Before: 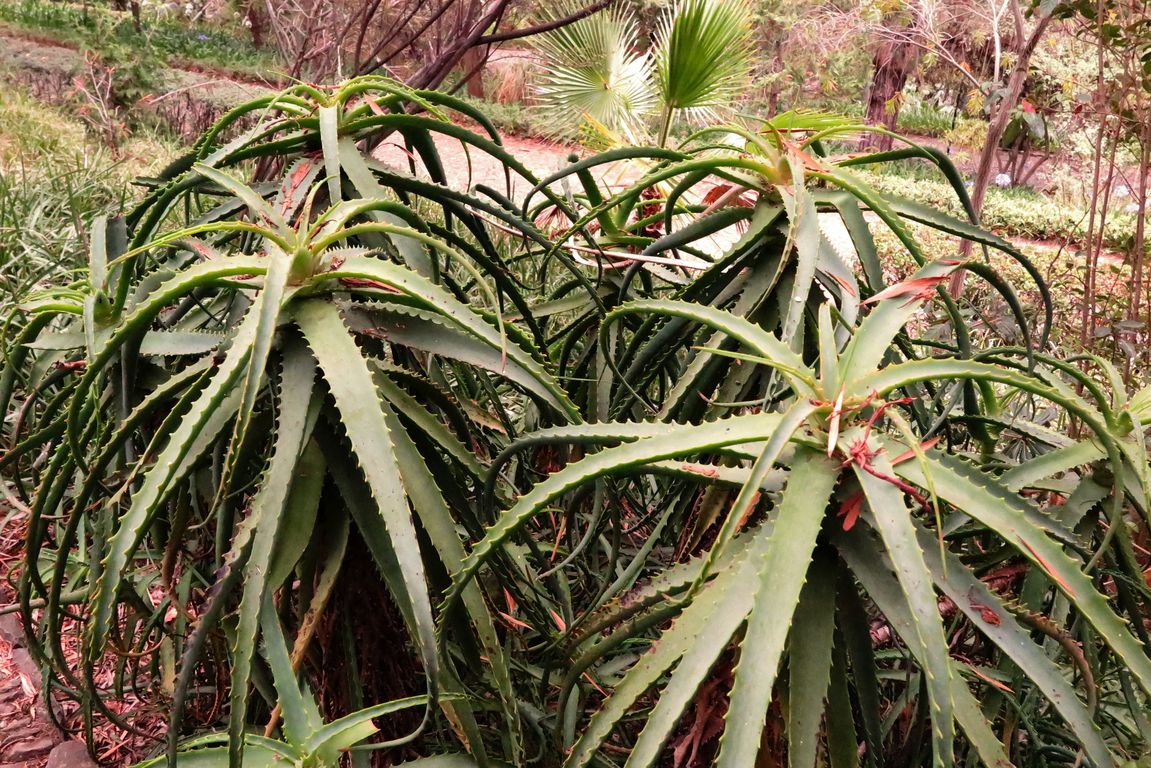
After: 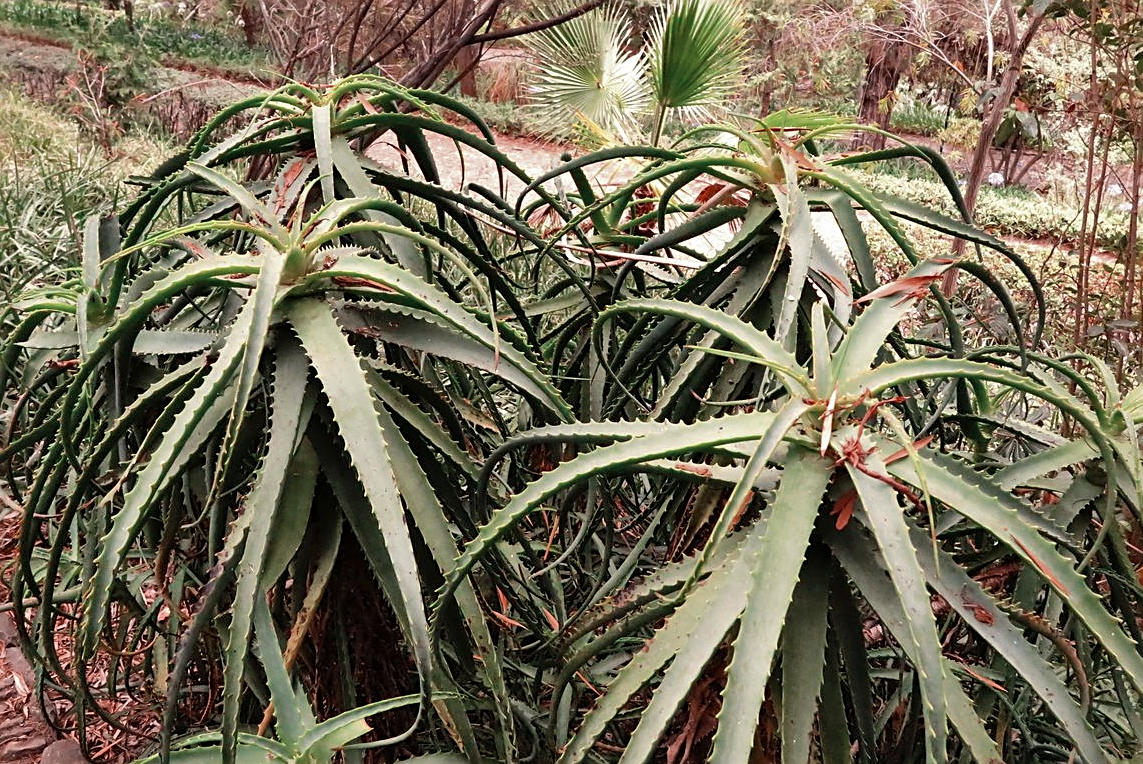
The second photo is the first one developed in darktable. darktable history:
sharpen: on, module defaults
white balance: emerald 1
crop and rotate: left 0.614%, top 0.179%, bottom 0.309%
shadows and highlights: low approximation 0.01, soften with gaussian
color zones: curves: ch0 [(0, 0.5) (0.125, 0.4) (0.25, 0.5) (0.375, 0.4) (0.5, 0.4) (0.625, 0.35) (0.75, 0.35) (0.875, 0.5)]; ch1 [(0, 0.35) (0.125, 0.45) (0.25, 0.35) (0.375, 0.35) (0.5, 0.35) (0.625, 0.35) (0.75, 0.45) (0.875, 0.35)]; ch2 [(0, 0.6) (0.125, 0.5) (0.25, 0.5) (0.375, 0.6) (0.5, 0.6) (0.625, 0.5) (0.75, 0.5) (0.875, 0.5)]
